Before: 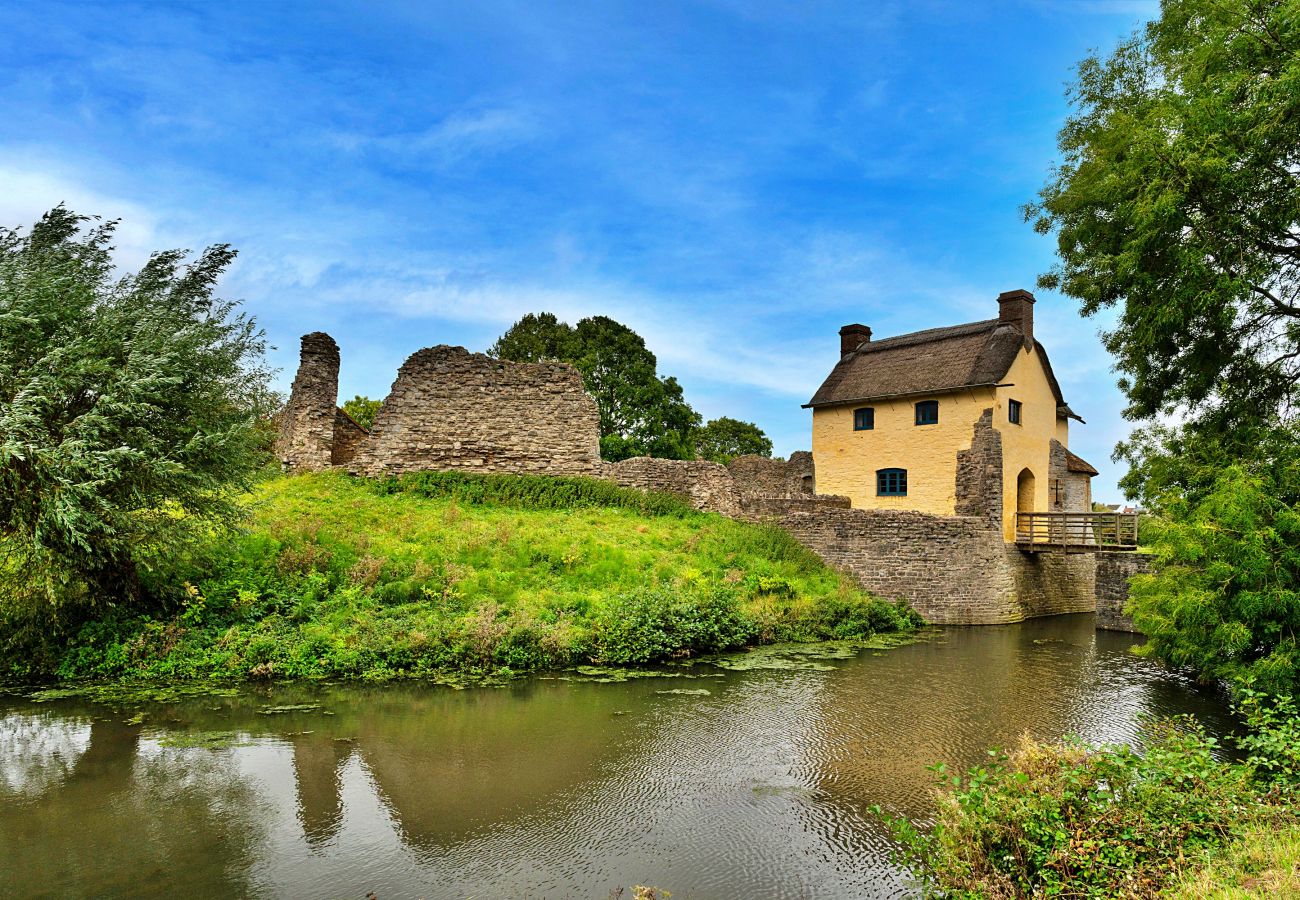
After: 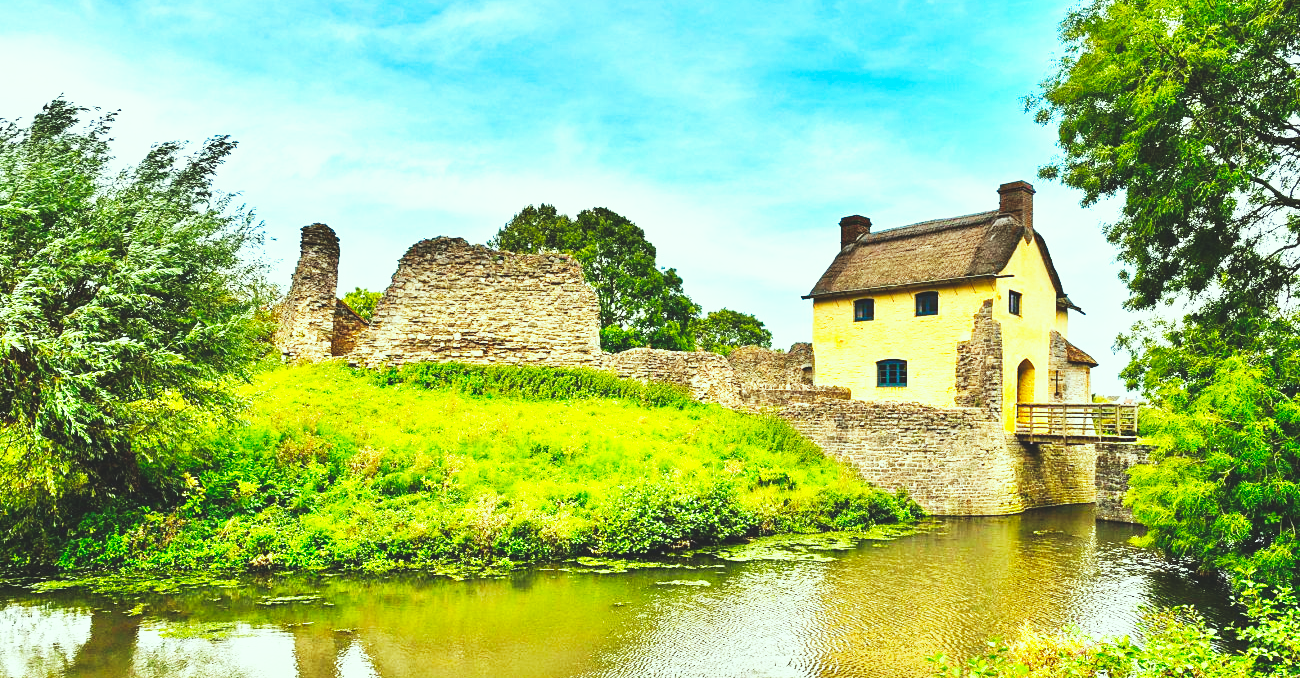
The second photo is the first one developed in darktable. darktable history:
color balance rgb: global offset › luminance 1.969%, perceptual saturation grading › global saturation 14.681%, perceptual brilliance grading › highlights 10.345%, perceptual brilliance grading › mid-tones 5.706%, global vibrance 20%
base curve: curves: ch0 [(0, 0) (0.007, 0.004) (0.027, 0.03) (0.046, 0.07) (0.207, 0.54) (0.442, 0.872) (0.673, 0.972) (1, 1)], preserve colors none
color correction: highlights a* -8.17, highlights b* 3.56
crop and rotate: top 12.147%, bottom 12.409%
